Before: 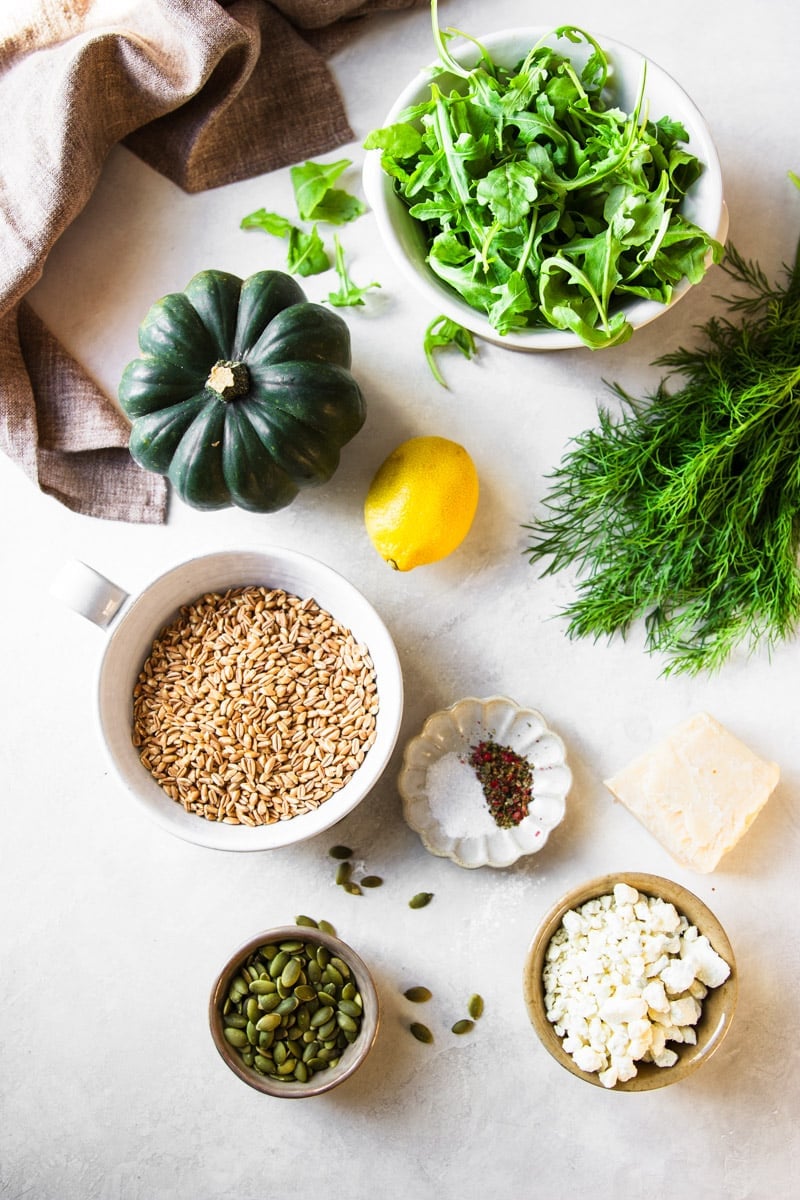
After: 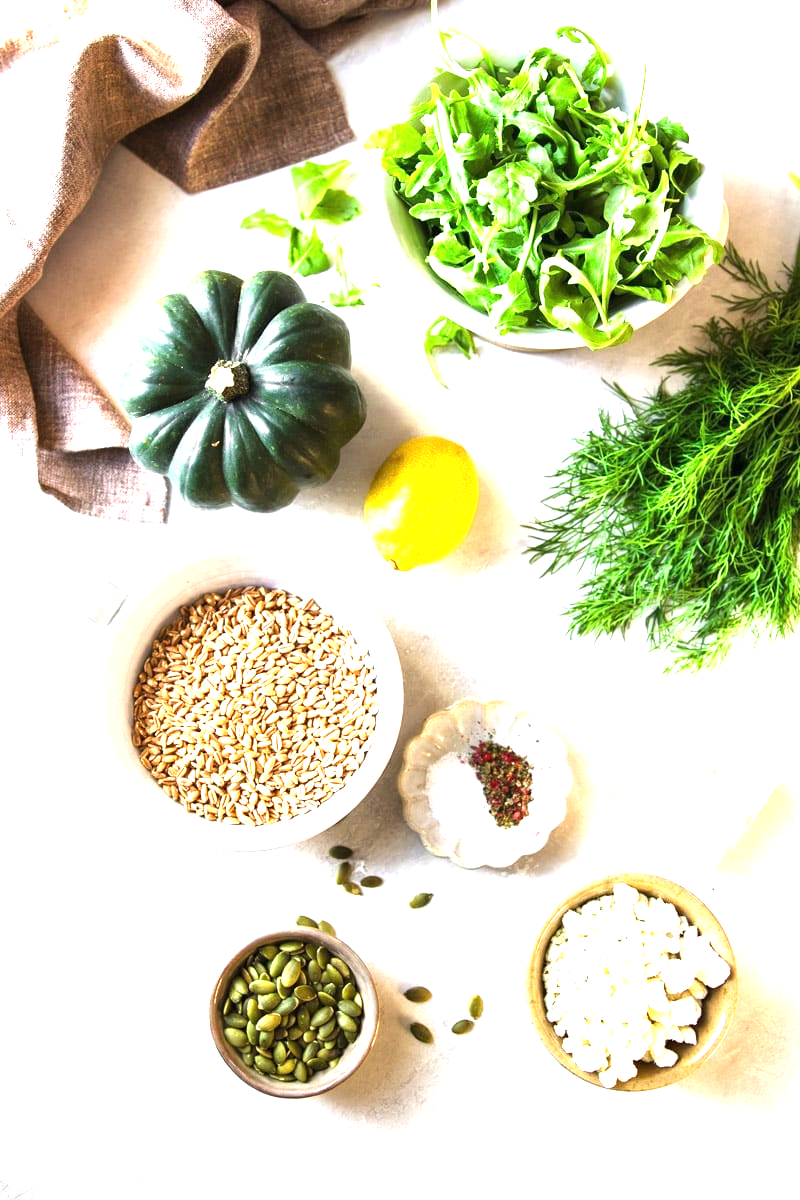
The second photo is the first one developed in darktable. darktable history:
exposure: black level correction 0, exposure 1.28 EV, compensate exposure bias true, compensate highlight preservation false
